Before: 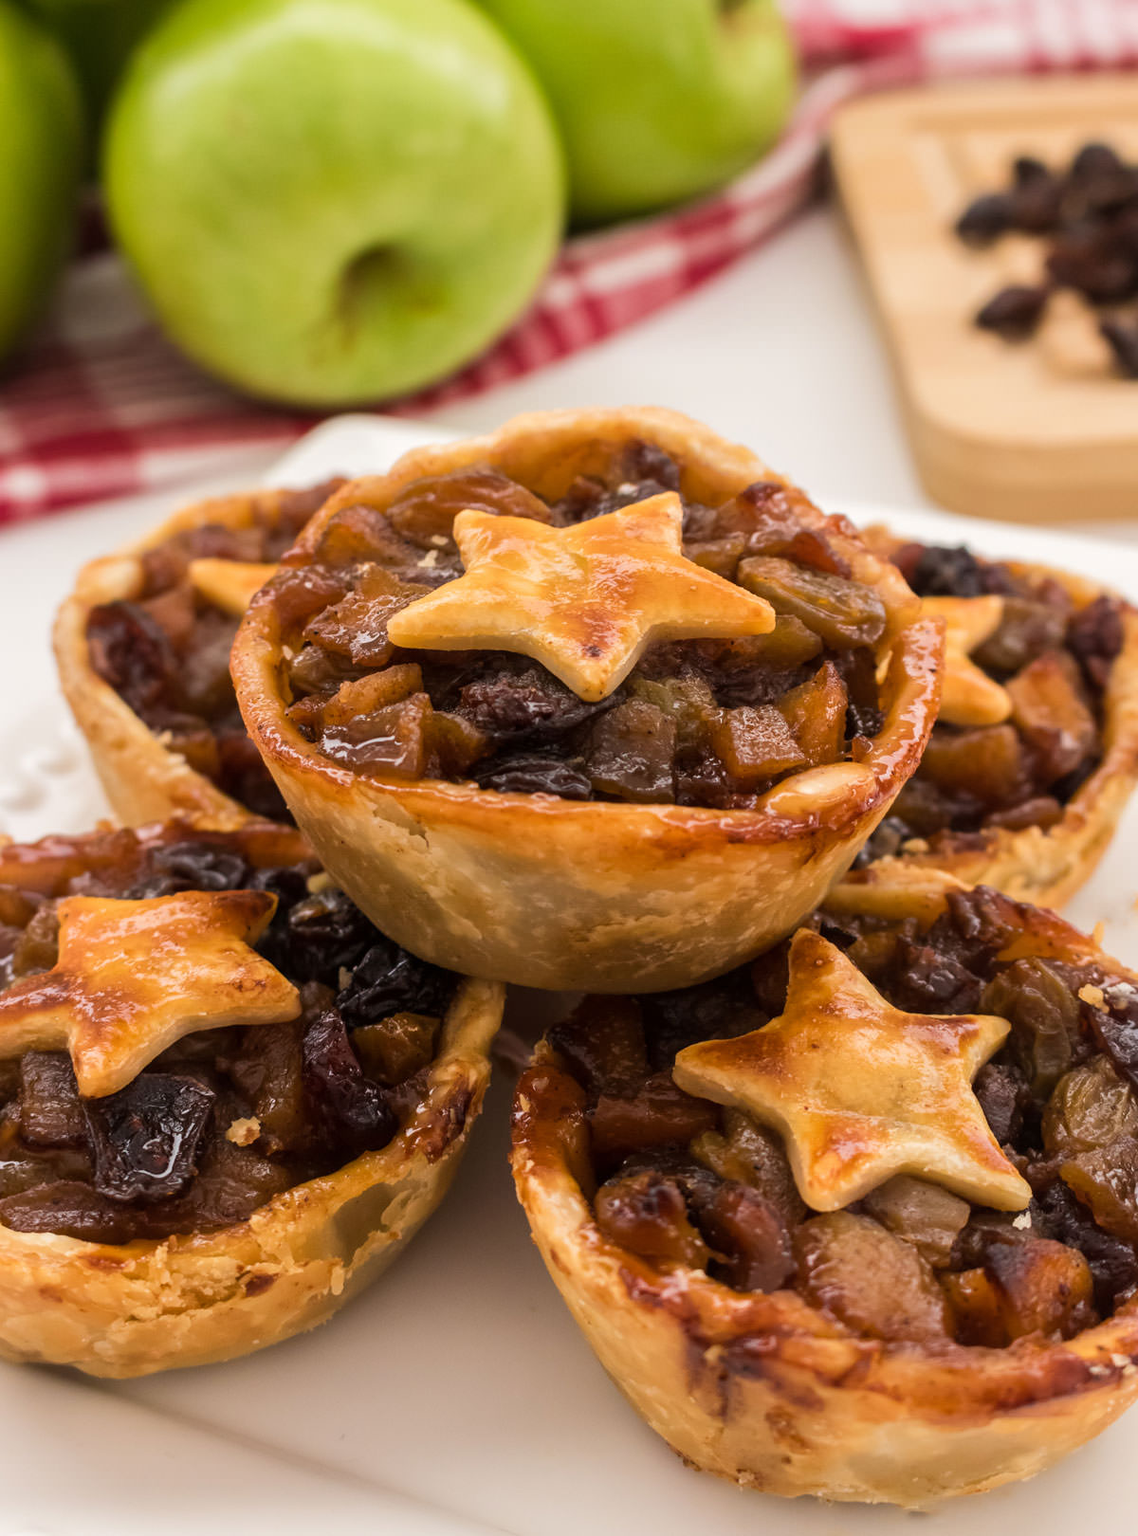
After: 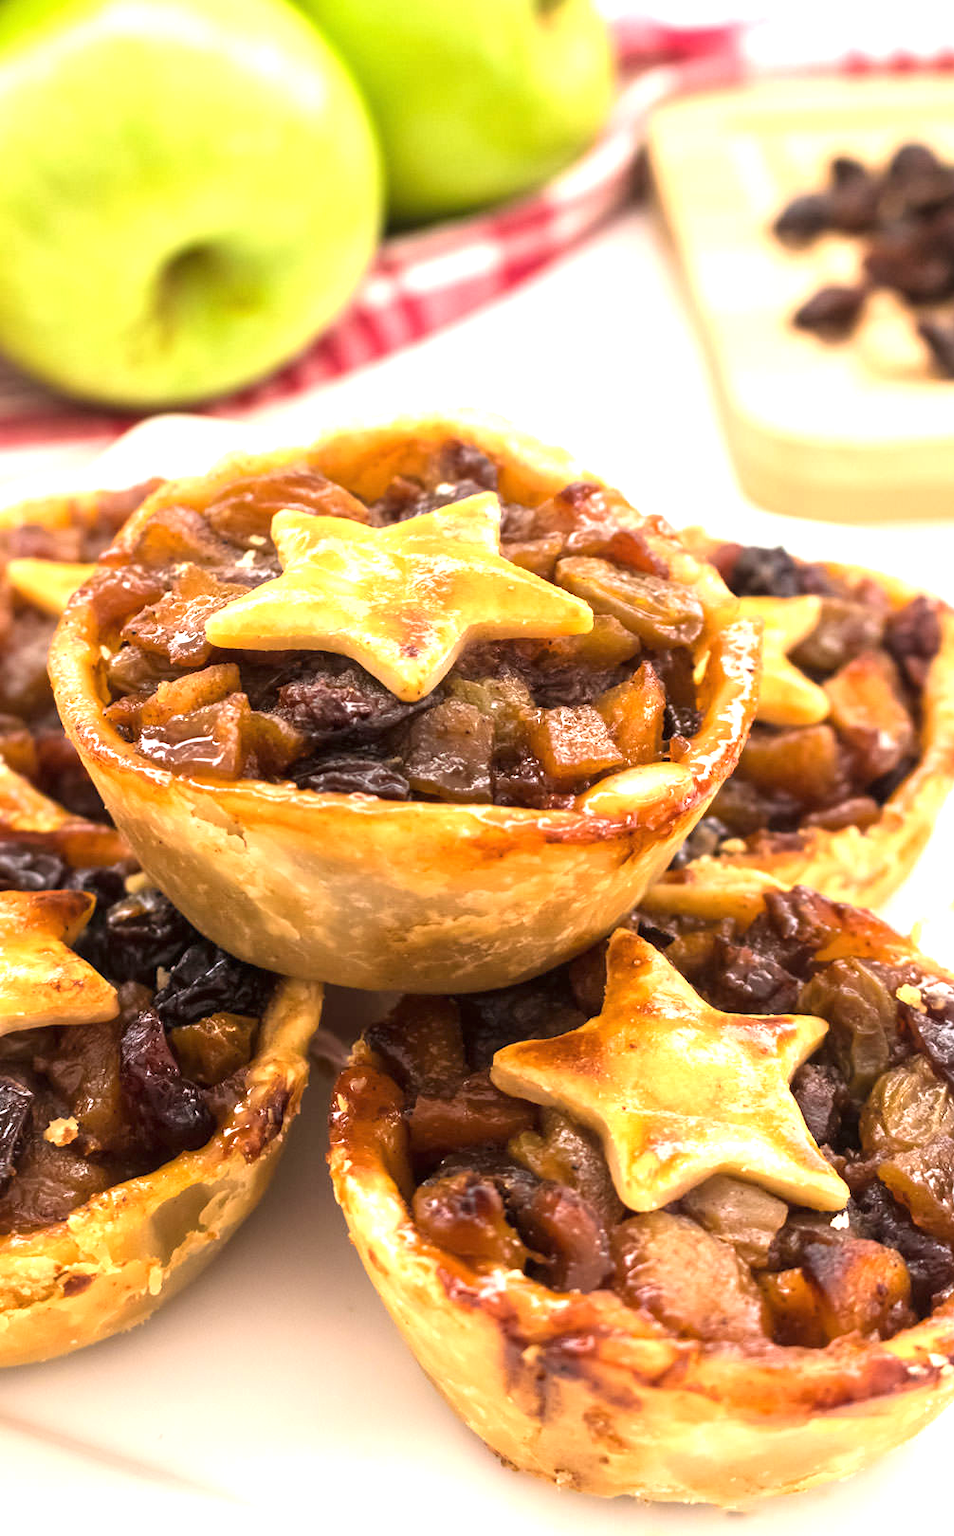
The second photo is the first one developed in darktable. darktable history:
crop: left 16.037%
exposure: black level correction 0, exposure 1.29 EV, compensate exposure bias true, compensate highlight preservation false
